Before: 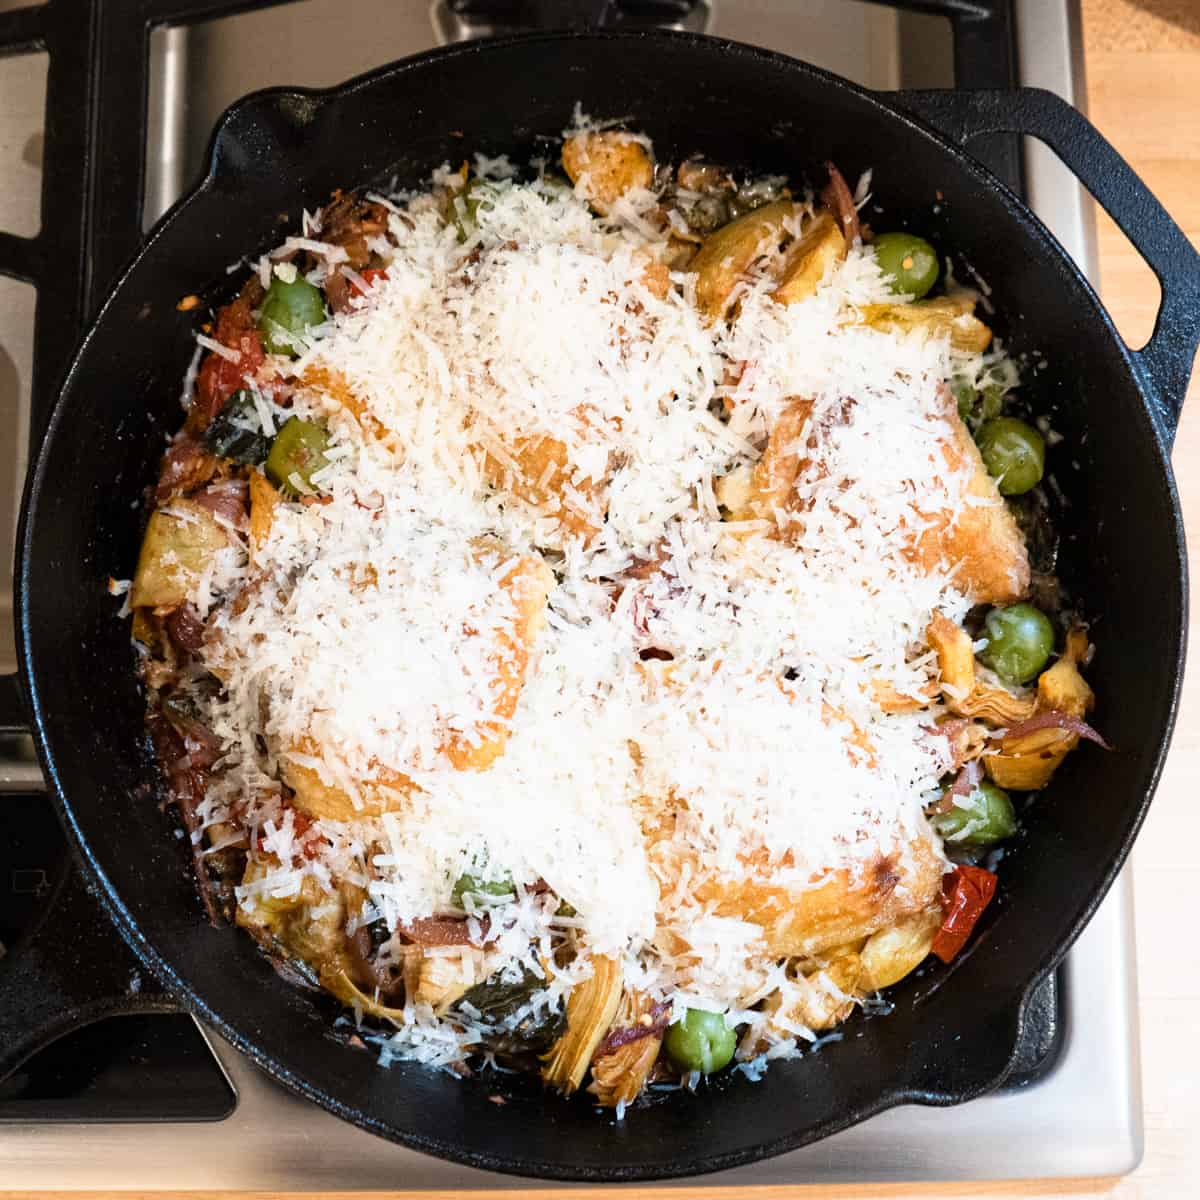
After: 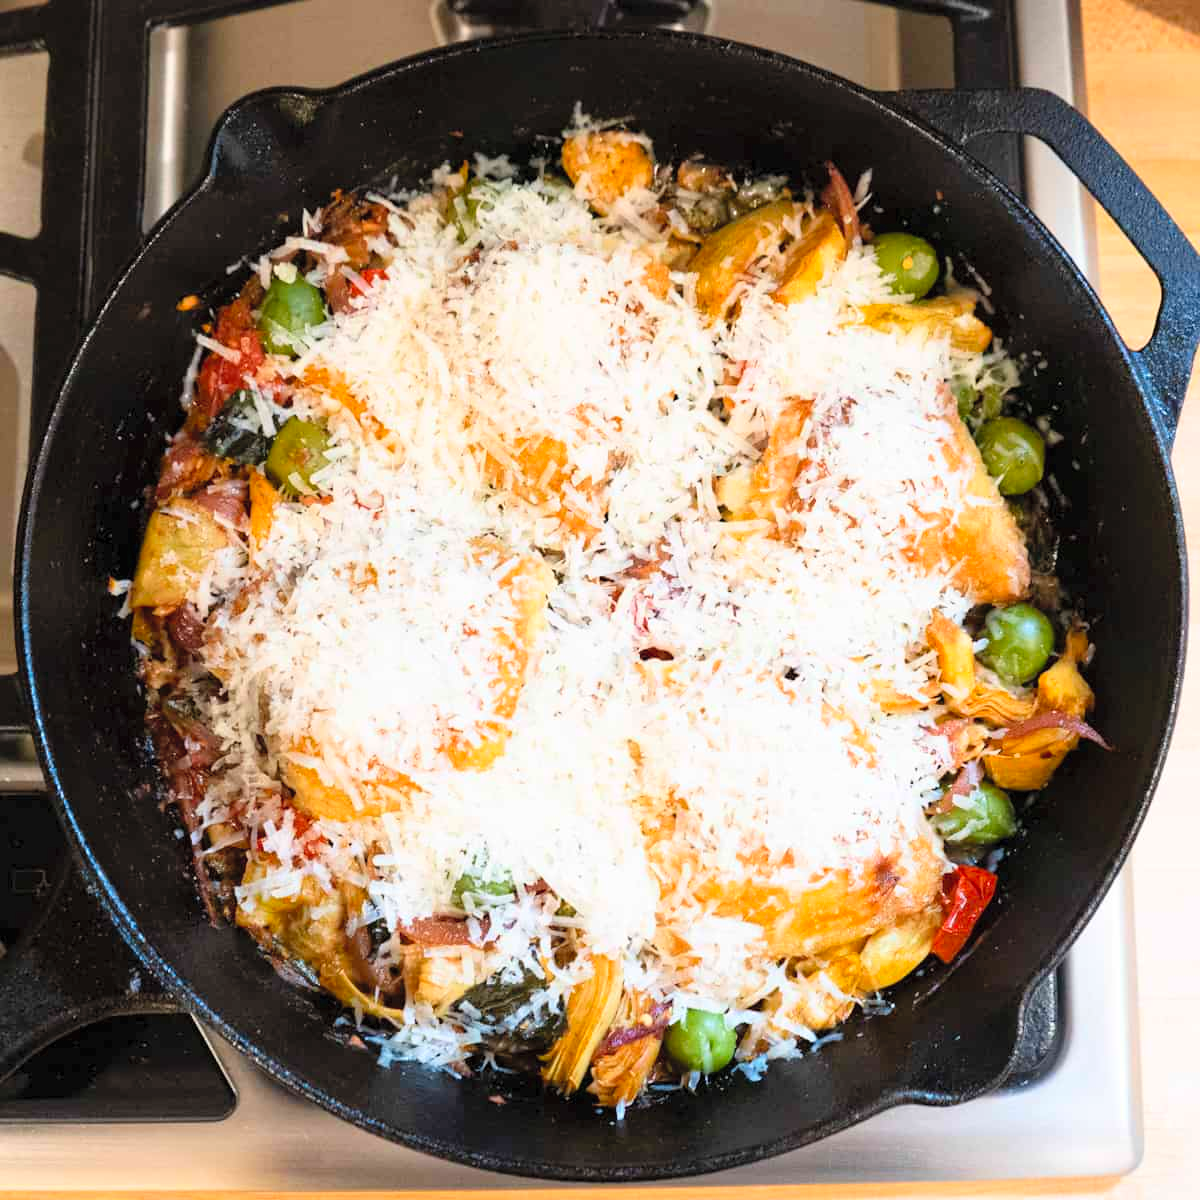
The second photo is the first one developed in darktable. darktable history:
contrast brightness saturation: contrast 0.067, brightness 0.177, saturation 0.407
